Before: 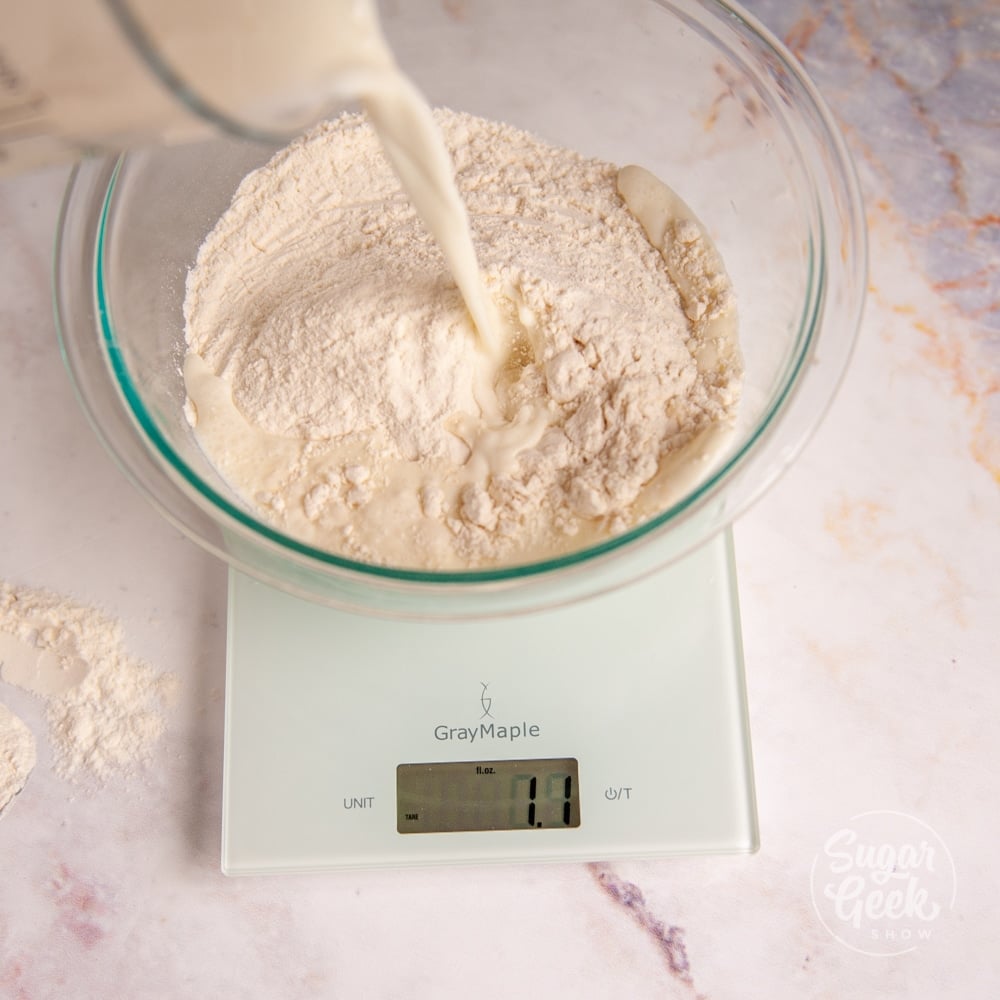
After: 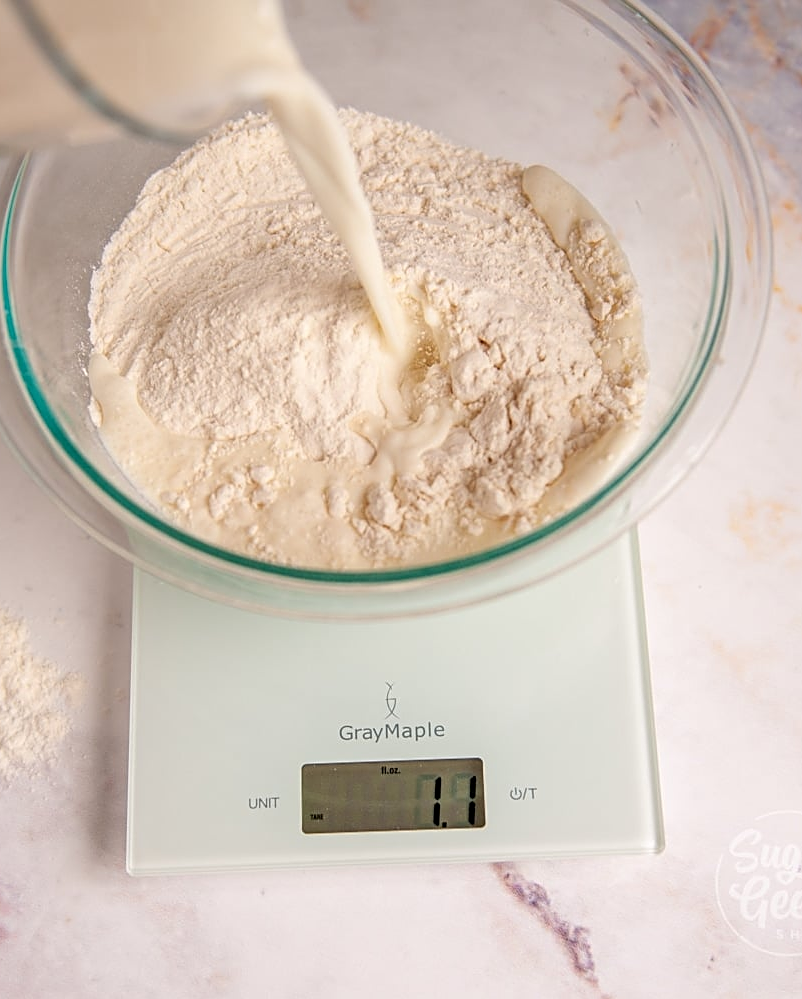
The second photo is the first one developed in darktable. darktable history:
crop and rotate: left 9.597%, right 10.195%
sharpen: on, module defaults
